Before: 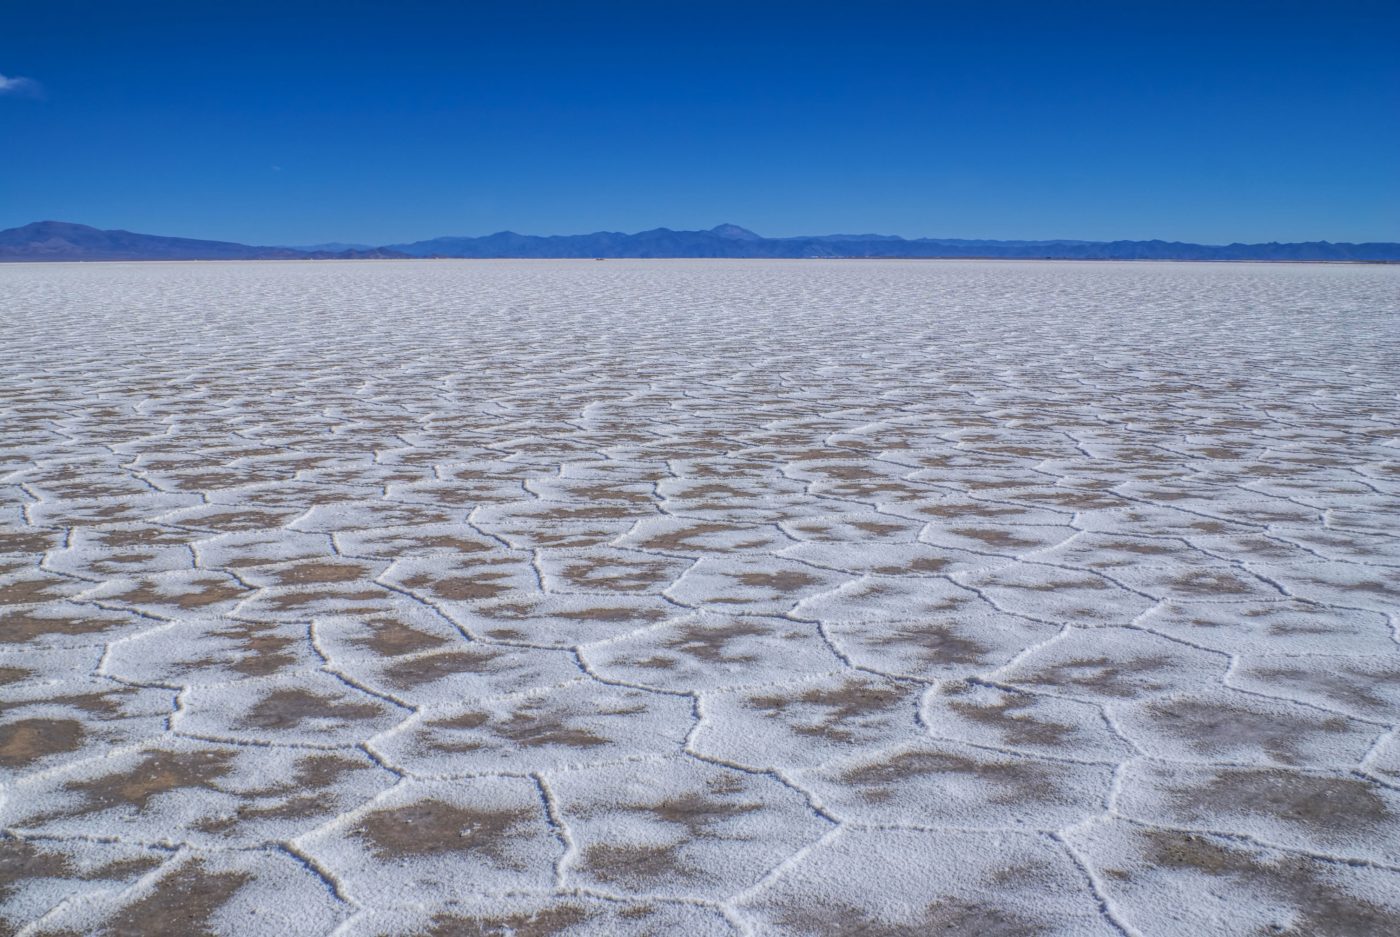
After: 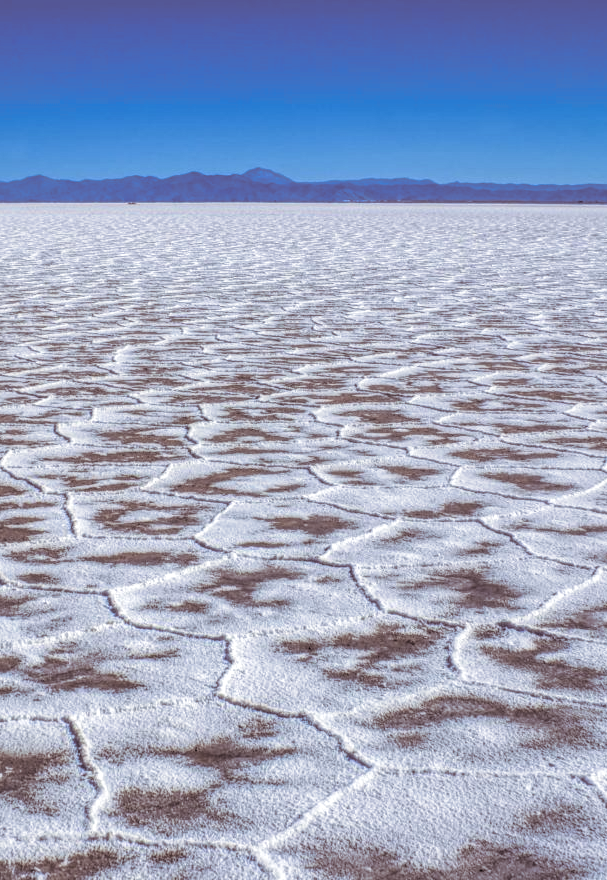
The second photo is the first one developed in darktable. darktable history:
crop: left 33.452%, top 6.025%, right 23.155%
rgb levels: levels [[0.013, 0.434, 0.89], [0, 0.5, 1], [0, 0.5, 1]]
split-toning: shadows › saturation 0.24, highlights › hue 54°, highlights › saturation 0.24
local contrast: highlights 25%, detail 150%
